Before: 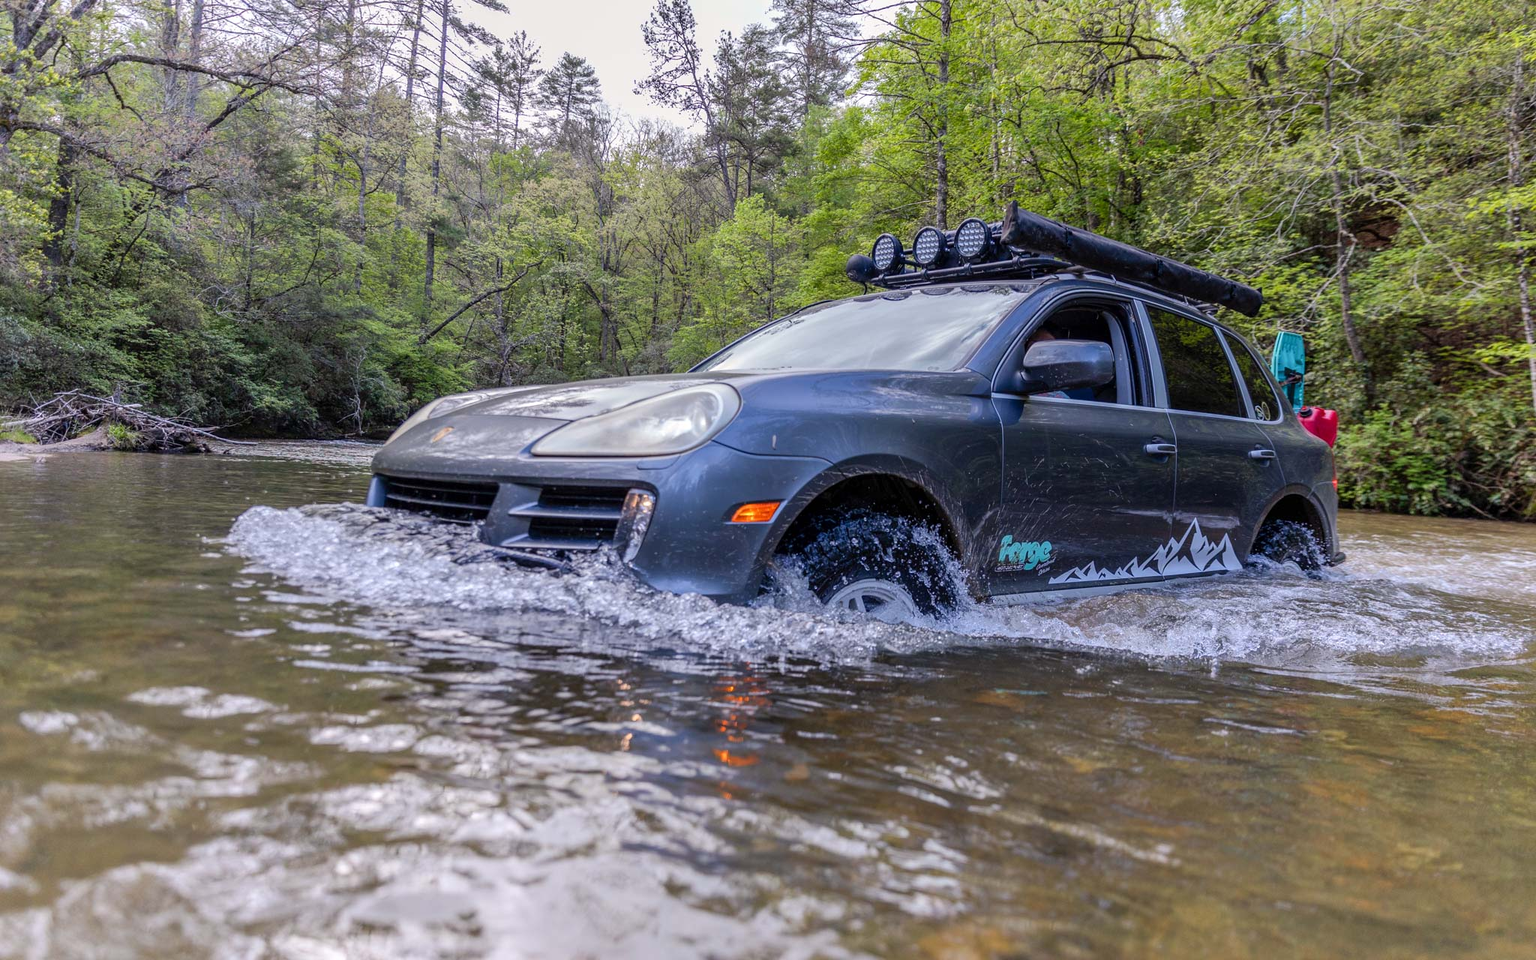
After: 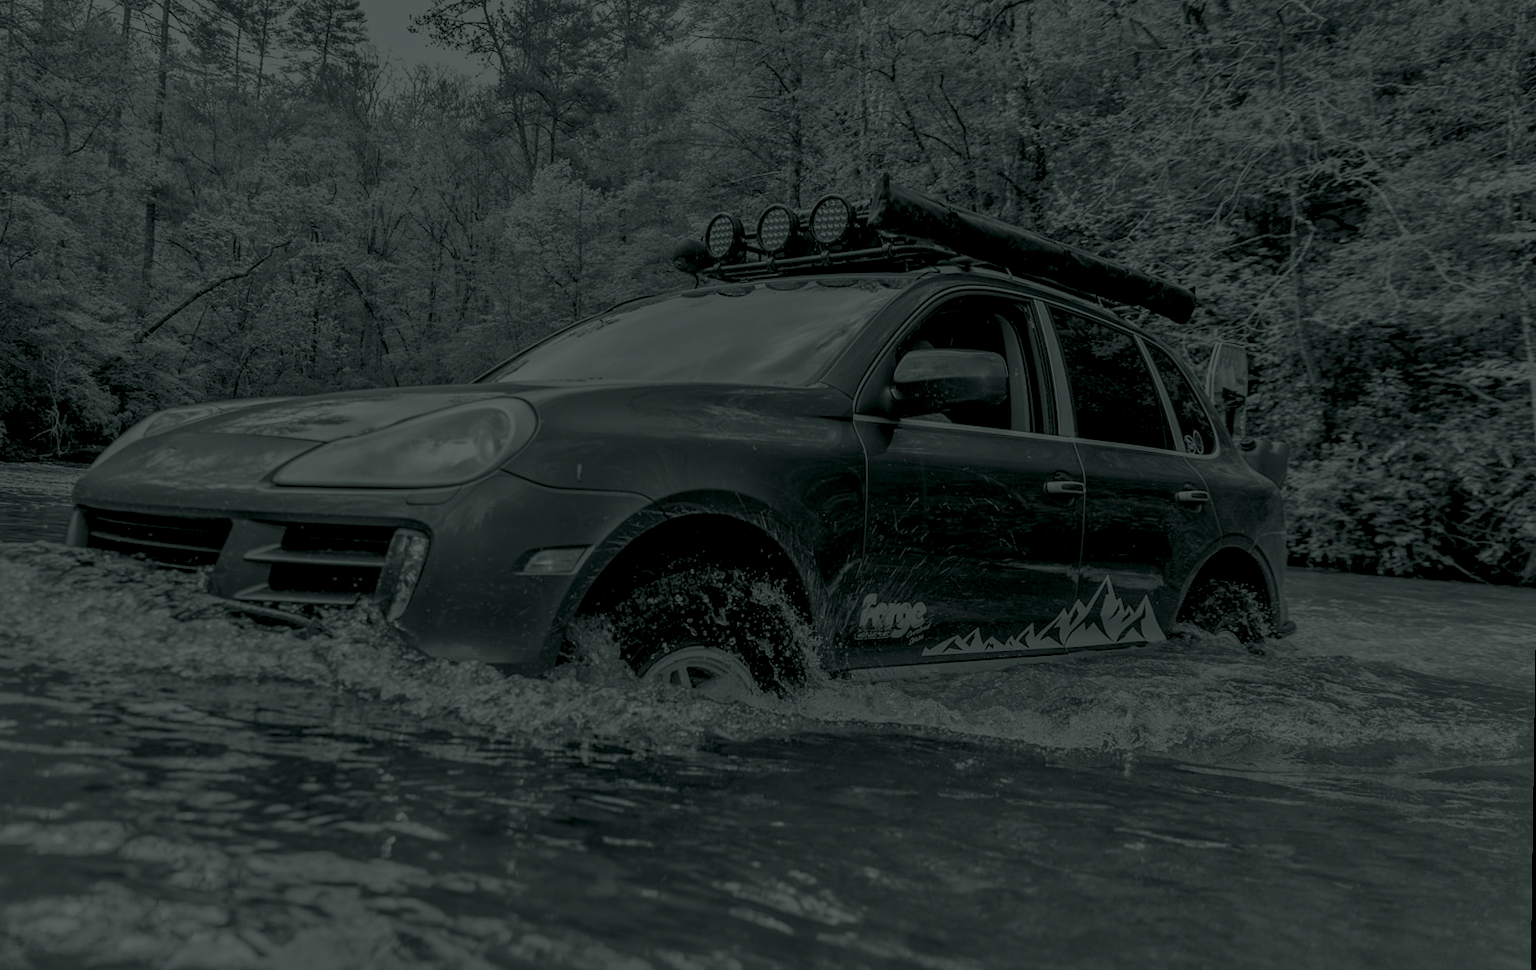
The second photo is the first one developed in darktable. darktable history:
colorize: hue 90°, saturation 19%, lightness 1.59%, version 1
color correction: highlights a* 4.02, highlights b* 4.98, shadows a* -7.55, shadows b* 4.98
contrast brightness saturation: contrast 0.07, brightness 0.08, saturation 0.18
velvia: on, module defaults
crop and rotate: left 20.74%, top 7.912%, right 0.375%, bottom 13.378%
tone equalizer: -7 EV 0.15 EV, -6 EV 0.6 EV, -5 EV 1.15 EV, -4 EV 1.33 EV, -3 EV 1.15 EV, -2 EV 0.6 EV, -1 EV 0.15 EV, mask exposure compensation -0.5 EV
rotate and perspective: rotation 0.8°, automatic cropping off
color balance rgb: linear chroma grading › global chroma 15%, perceptual saturation grading › global saturation 30%
